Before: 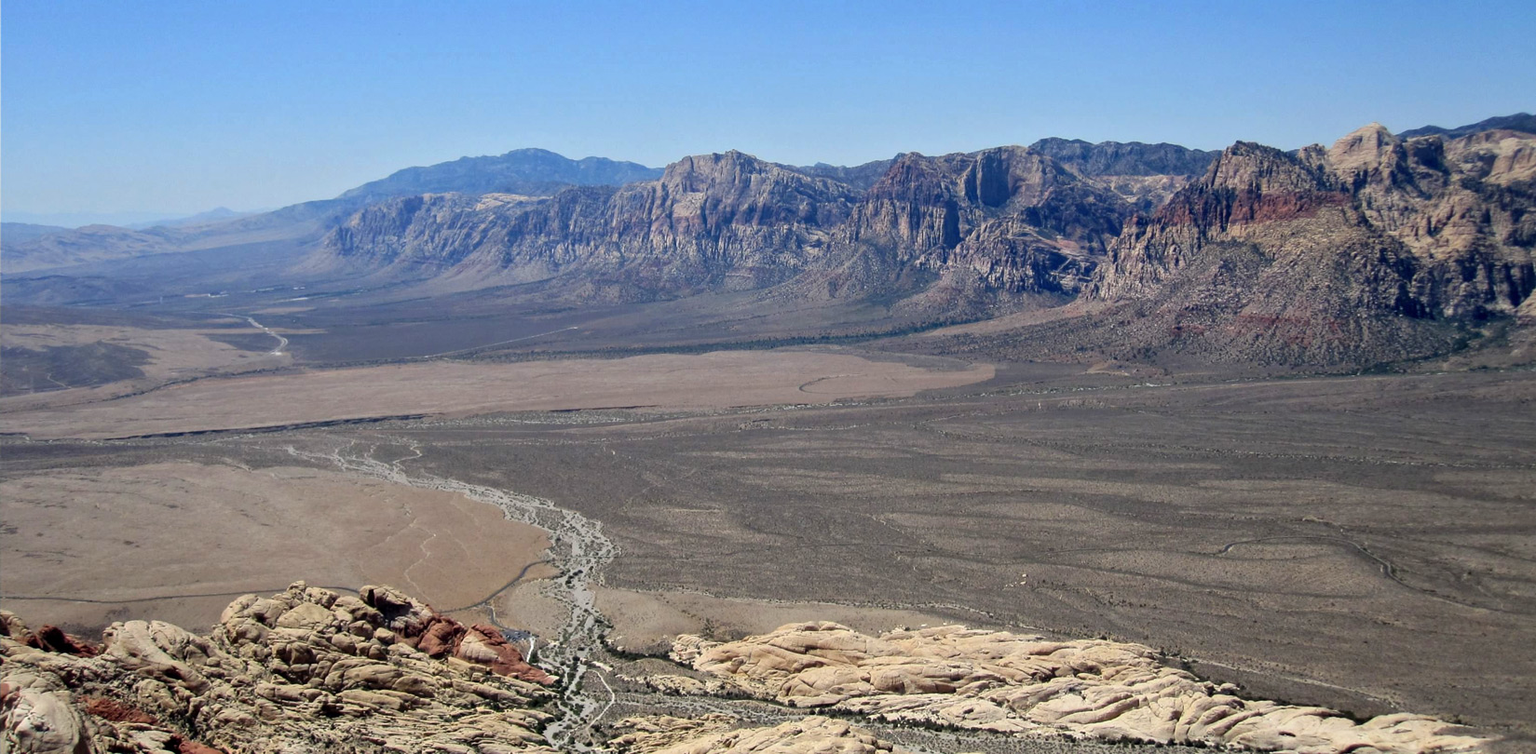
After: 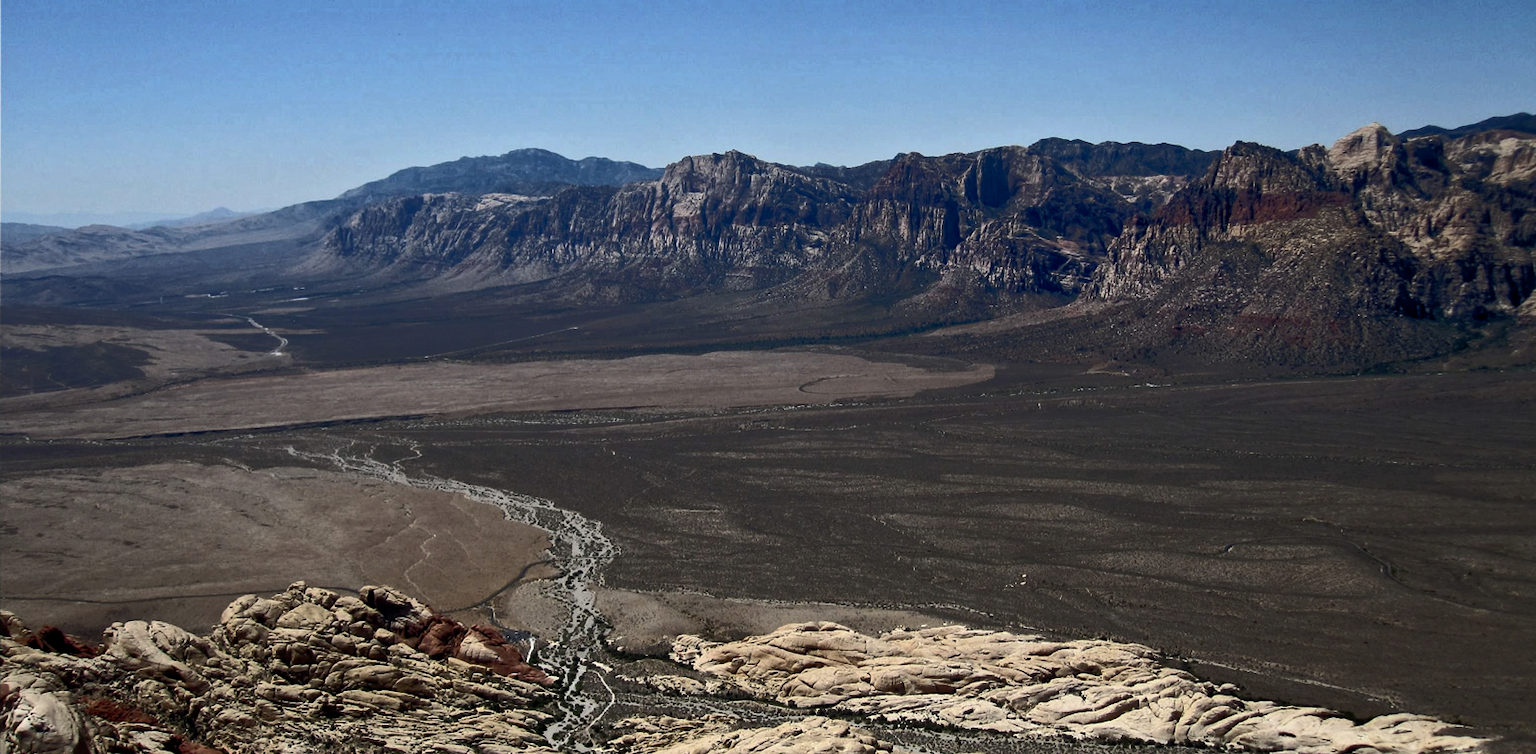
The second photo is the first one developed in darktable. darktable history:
color balance rgb: perceptual saturation grading › global saturation 20%, perceptual saturation grading › highlights -25.868%, perceptual saturation grading › shadows 26.065%, perceptual brilliance grading › highlights 2.019%, perceptual brilliance grading › mid-tones -50.108%, perceptual brilliance grading › shadows -49.961%
